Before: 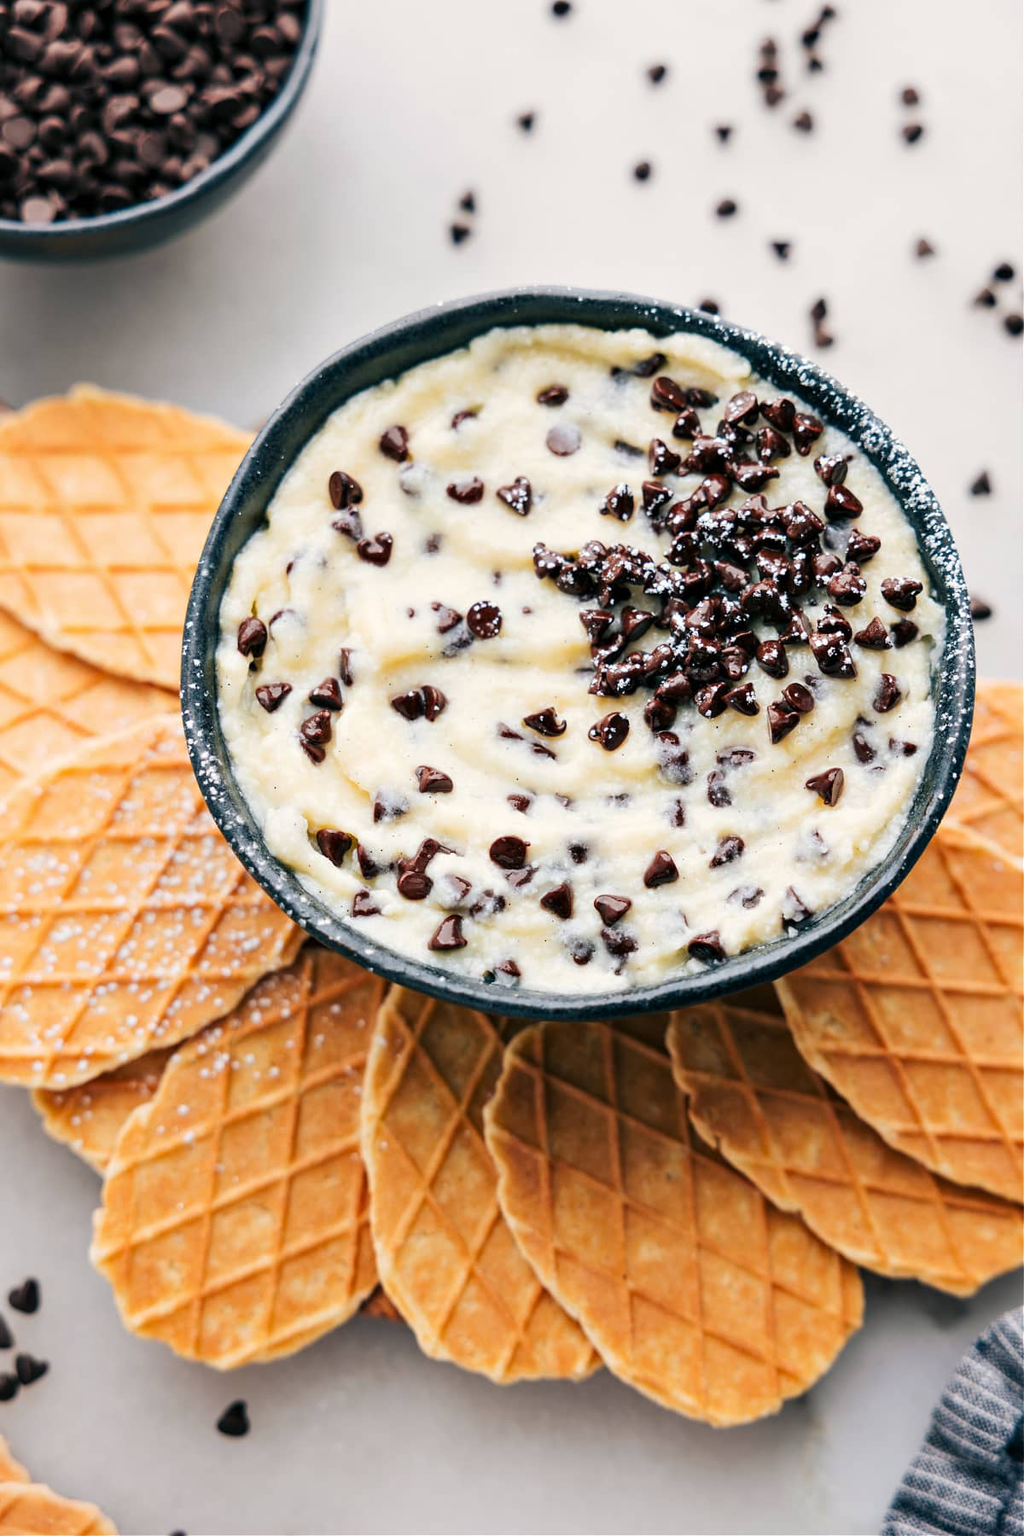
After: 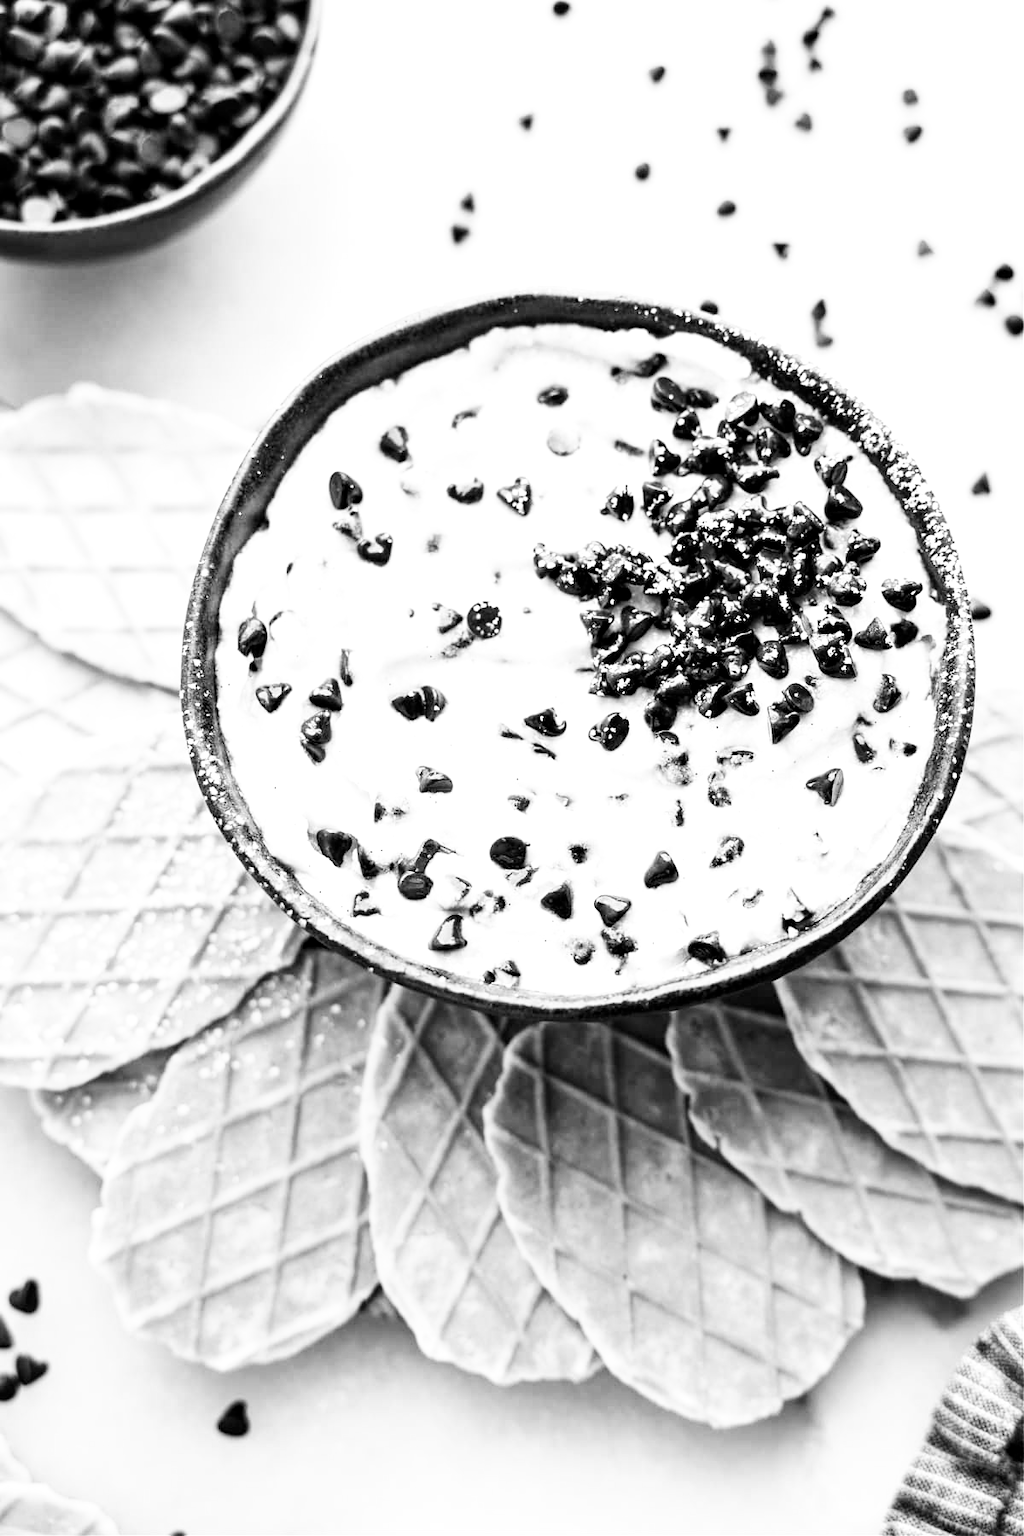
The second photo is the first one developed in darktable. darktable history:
shadows and highlights: shadows 25, highlights -25
white balance: red 0.984, blue 1.059
base curve: curves: ch0 [(0, 0) (0.007, 0.004) (0.027, 0.03) (0.046, 0.07) (0.207, 0.54) (0.442, 0.872) (0.673, 0.972) (1, 1)], preserve colors none
monochrome: on, module defaults
local contrast: highlights 100%, shadows 100%, detail 120%, midtone range 0.2
exposure: exposure 0.2 EV, compensate highlight preservation false
